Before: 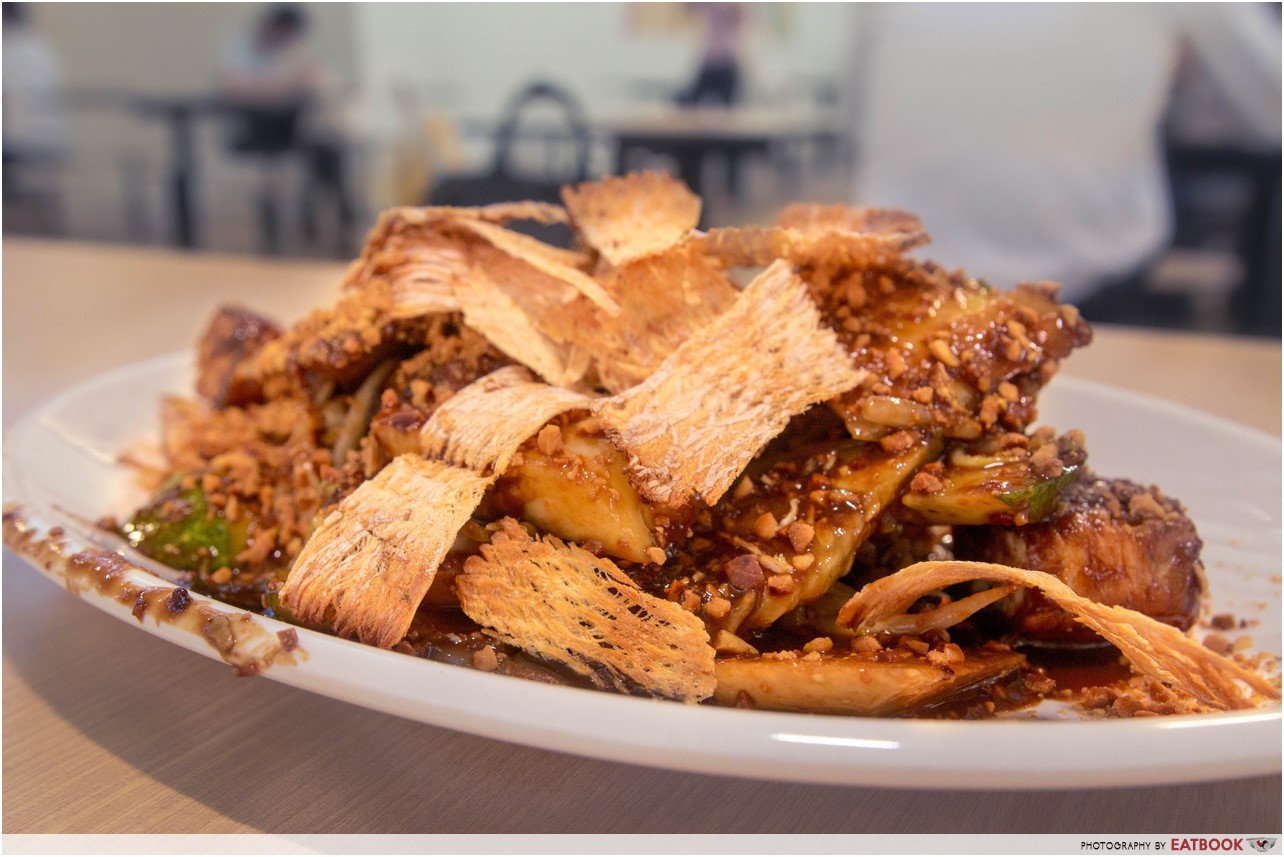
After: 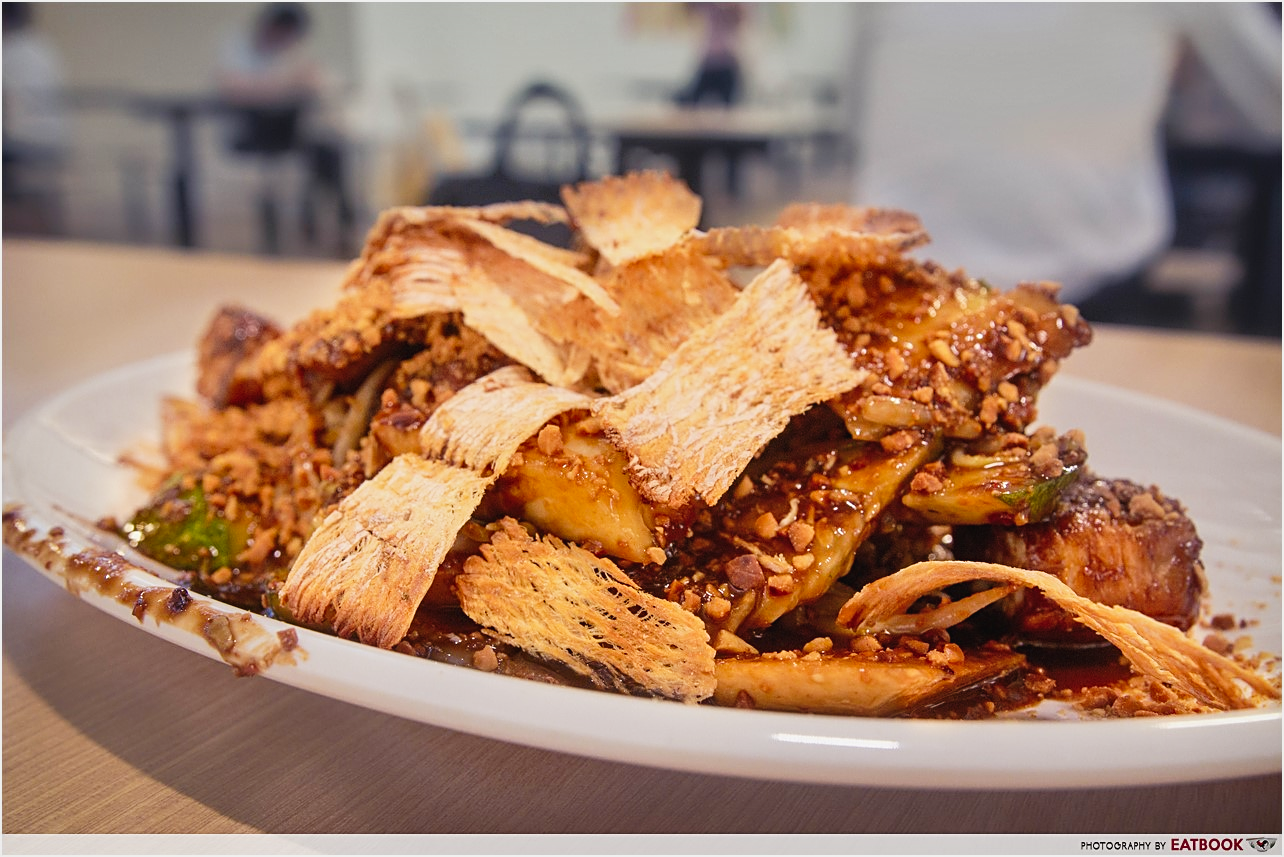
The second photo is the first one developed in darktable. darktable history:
sharpen: on, module defaults
tone curve: curves: ch0 [(0, 0.025) (0.15, 0.143) (0.452, 0.486) (0.751, 0.788) (1, 0.961)]; ch1 [(0, 0) (0.43, 0.408) (0.476, 0.469) (0.497, 0.507) (0.546, 0.571) (0.566, 0.607) (0.62, 0.657) (1, 1)]; ch2 [(0, 0) (0.386, 0.397) (0.505, 0.498) (0.547, 0.546) (0.579, 0.58) (1, 1)], preserve colors none
shadows and highlights: soften with gaussian
